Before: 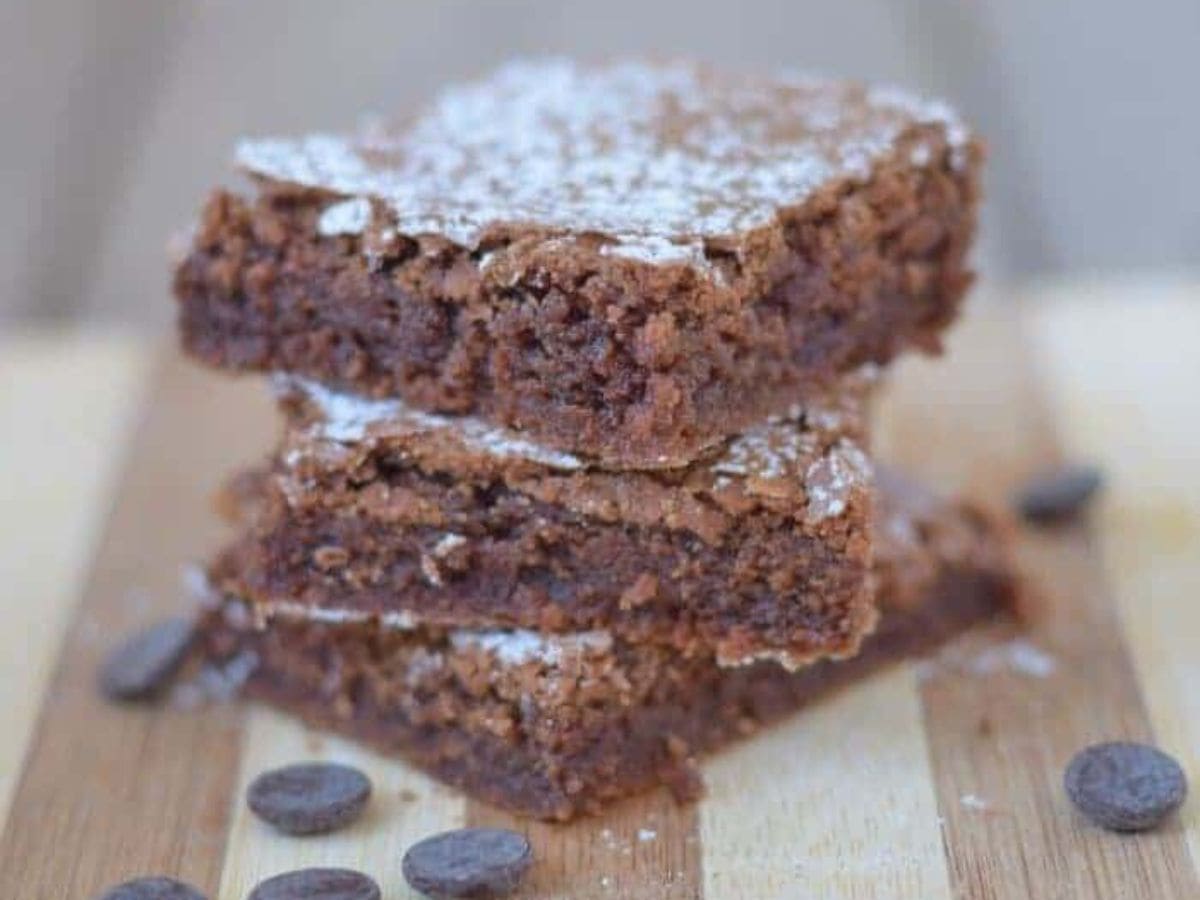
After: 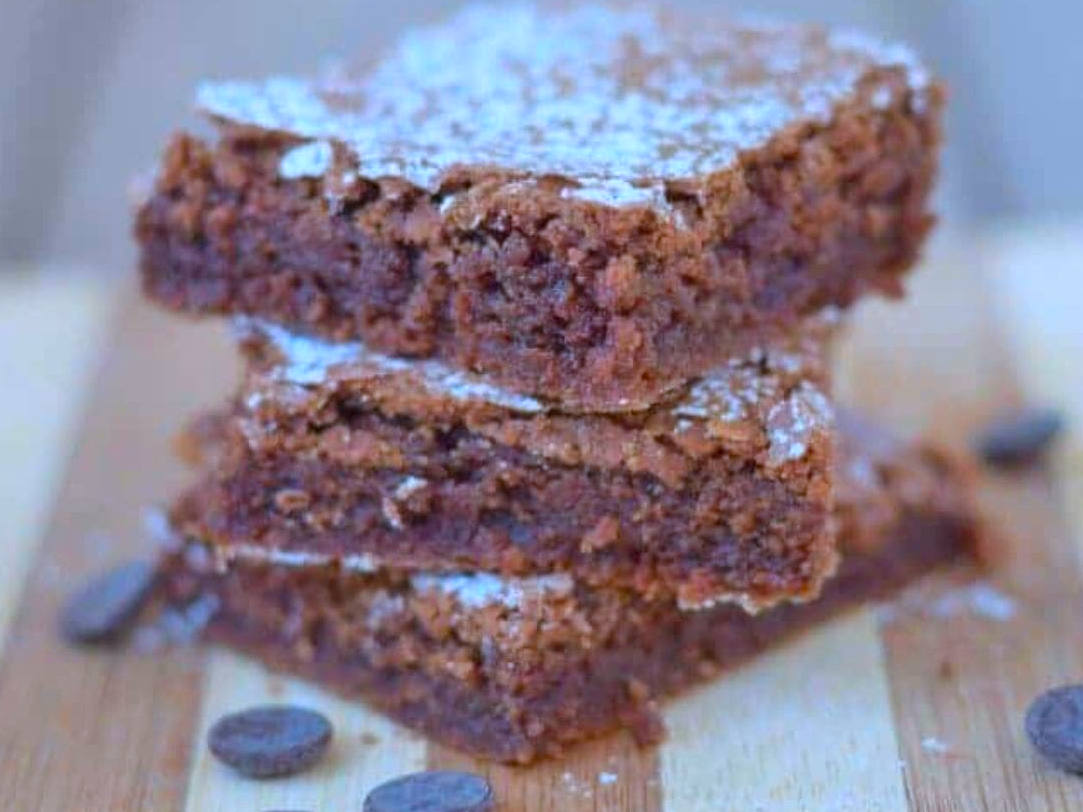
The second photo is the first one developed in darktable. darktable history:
color calibration: x 0.37, y 0.382, temperature 4313.32 K
crop: left 3.305%, top 6.436%, right 6.389%, bottom 3.258%
color balance rgb: linear chroma grading › global chroma 10%, perceptual saturation grading › global saturation 30%, global vibrance 10%
